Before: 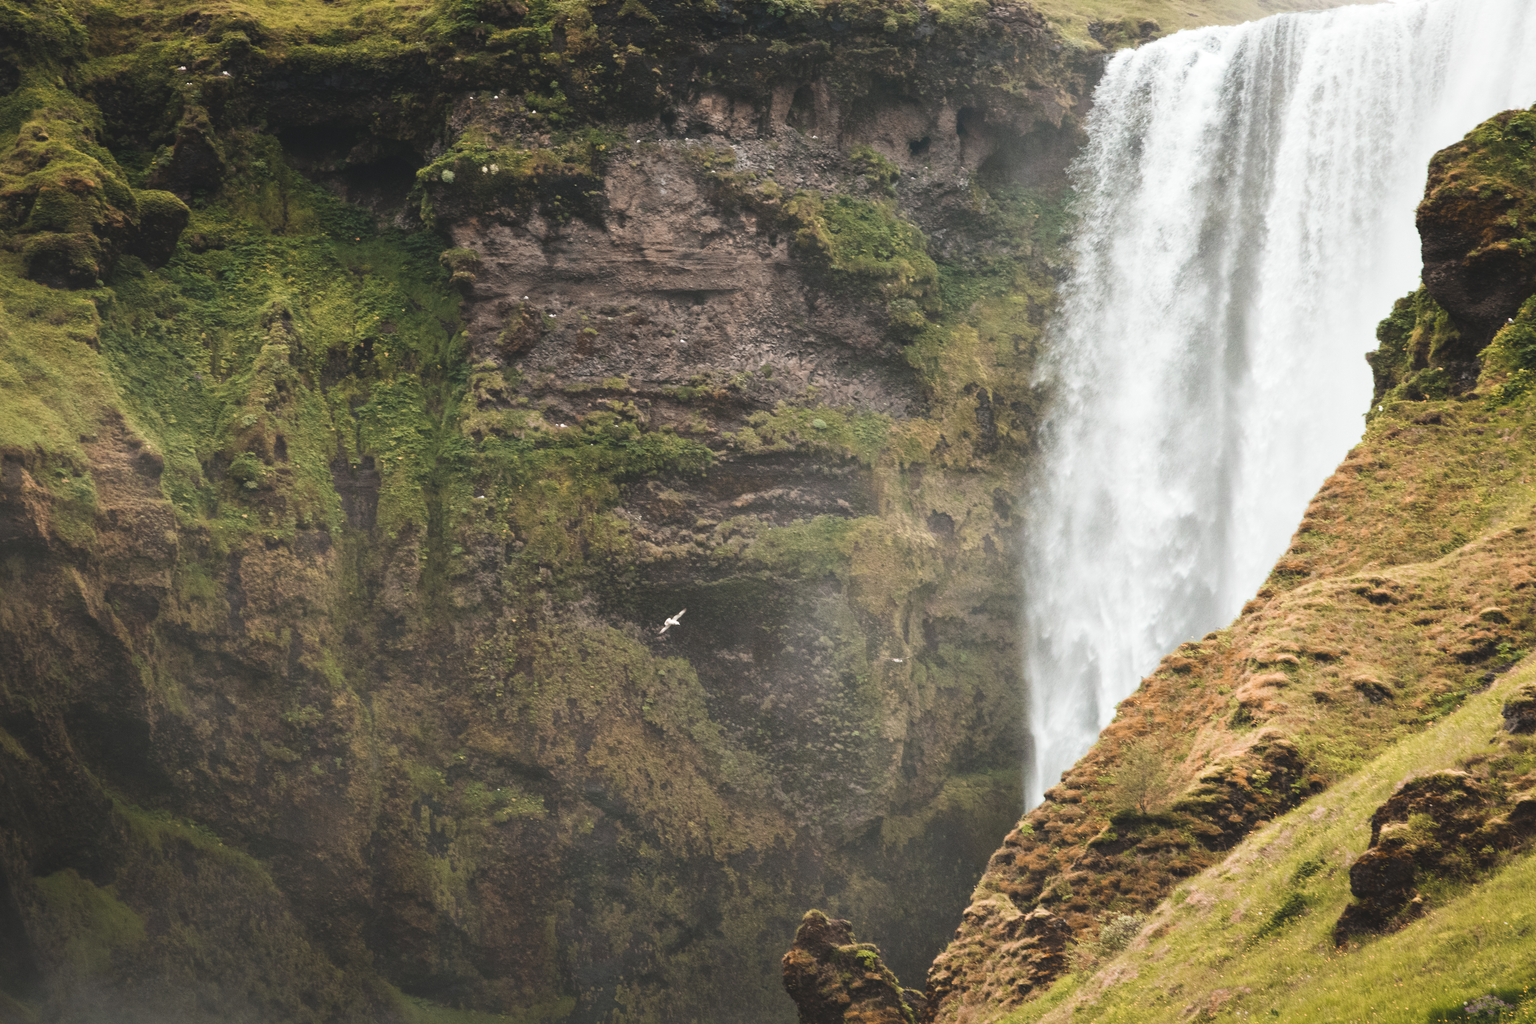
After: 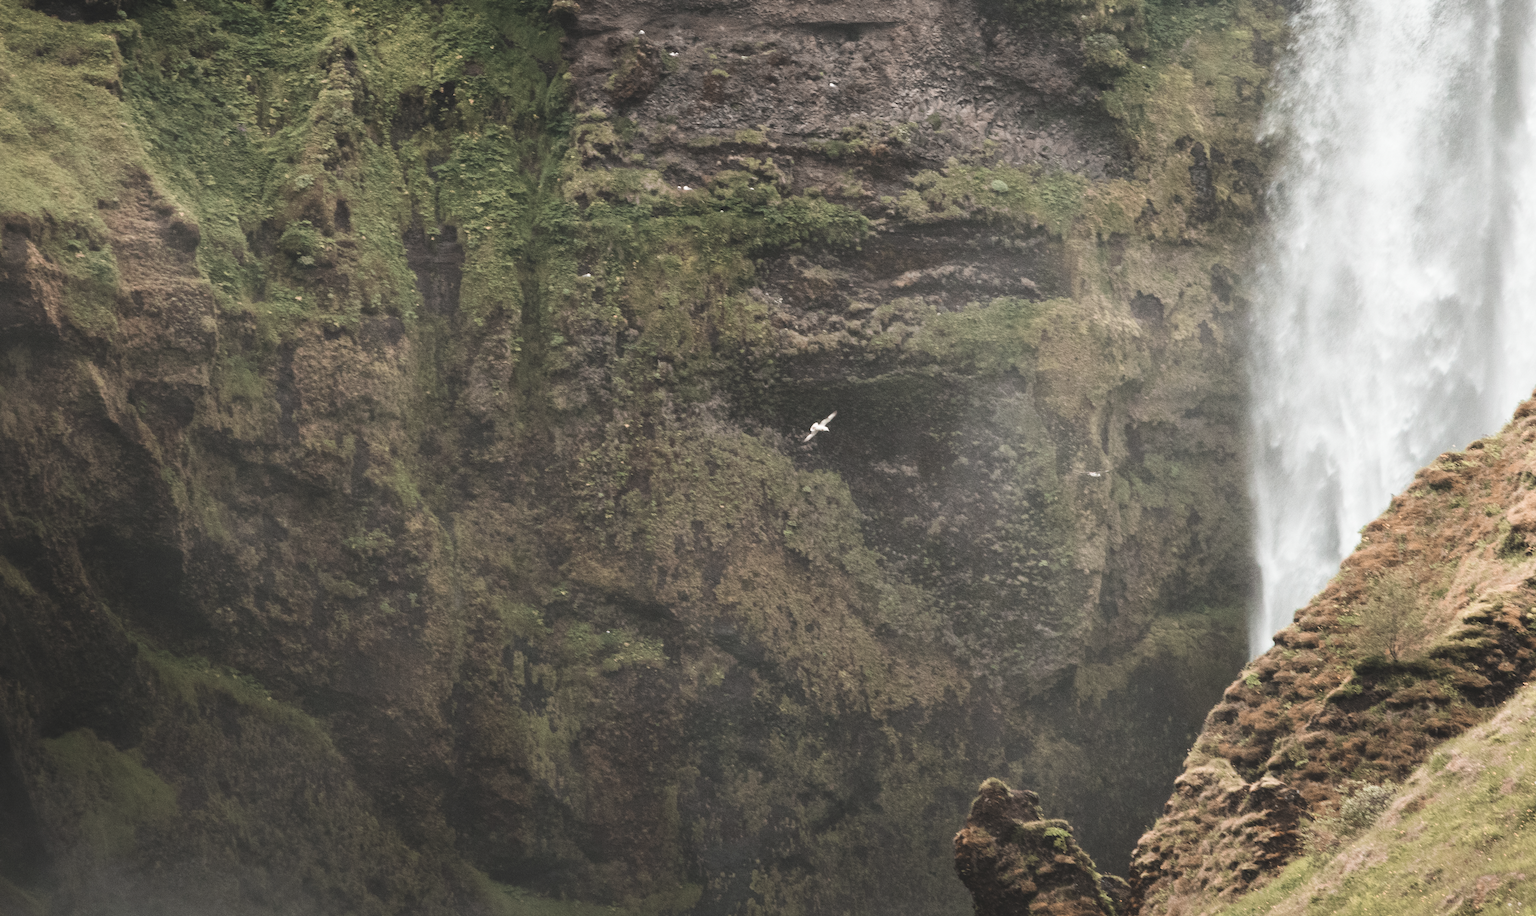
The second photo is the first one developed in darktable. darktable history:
crop: top 26.531%, right 17.959%
color balance: input saturation 100.43%, contrast fulcrum 14.22%, output saturation 70.41%
